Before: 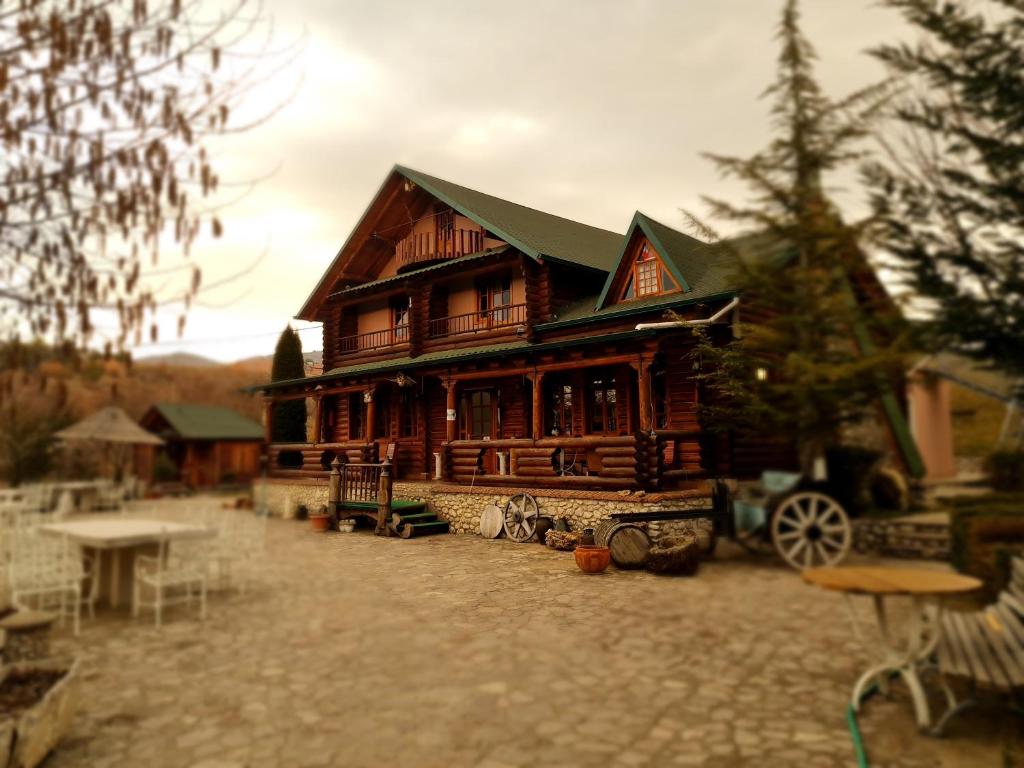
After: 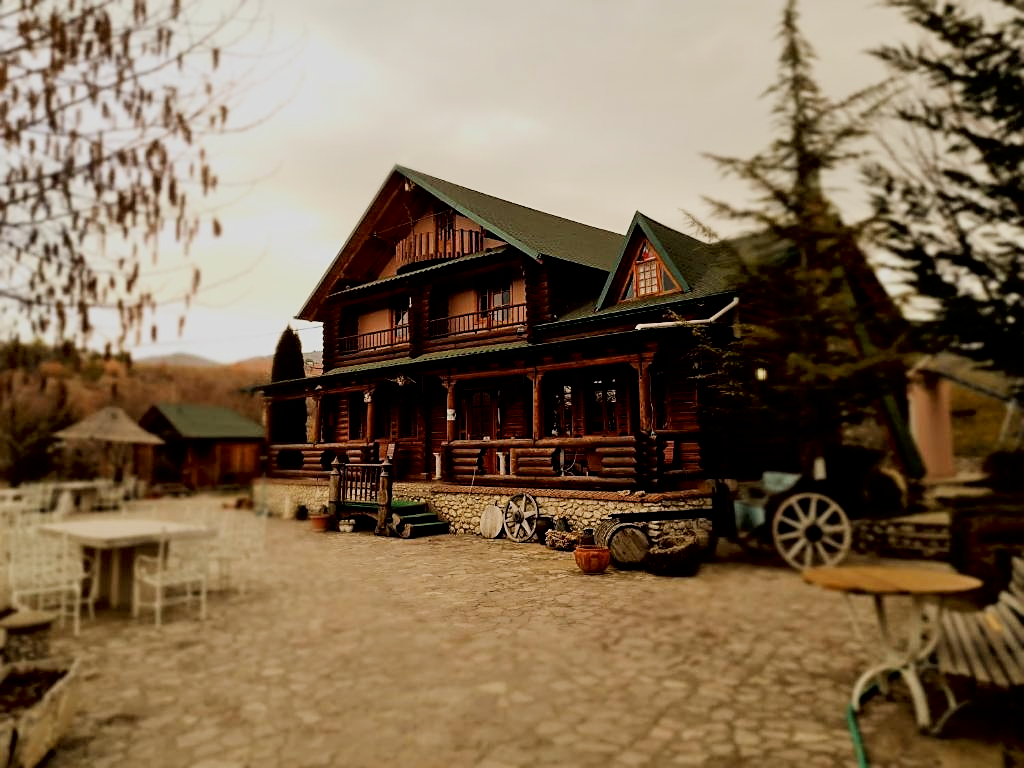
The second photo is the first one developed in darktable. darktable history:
sharpen: on, module defaults
tone curve: curves: ch0 [(0, 0) (0.118, 0.034) (0.182, 0.124) (0.265, 0.214) (0.504, 0.508) (0.783, 0.825) (1, 1)], color space Lab, independent channels, preserve colors none
filmic rgb: black relative exposure -7.19 EV, white relative exposure 5.38 EV, hardness 3.02
